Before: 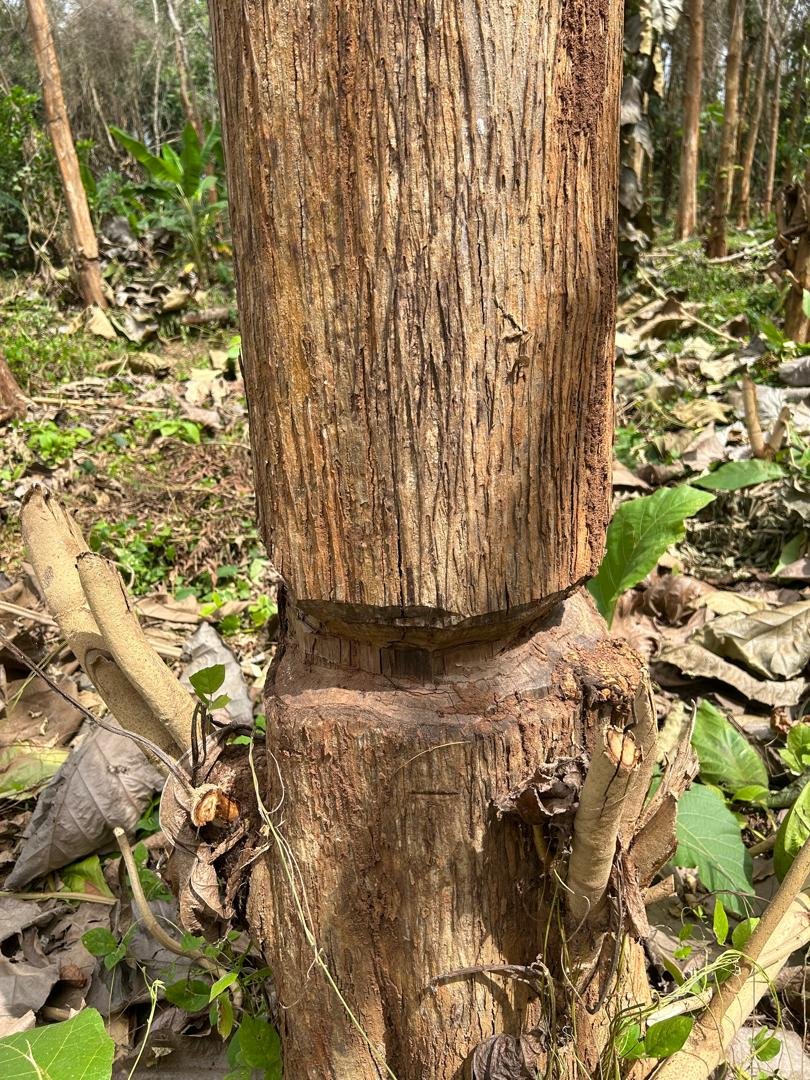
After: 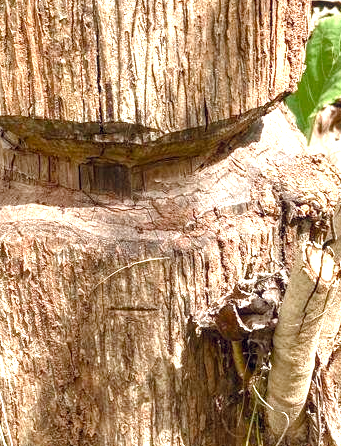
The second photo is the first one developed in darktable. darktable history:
exposure: black level correction 0, exposure 1.2 EV, compensate highlight preservation false
color balance rgb: global offset › chroma 0.068%, global offset › hue 253.78°, perceptual saturation grading › global saturation 20%, perceptual saturation grading › highlights -50.498%, perceptual saturation grading › shadows 30.136%
crop: left 37.252%, top 44.874%, right 20.569%, bottom 13.794%
local contrast: on, module defaults
